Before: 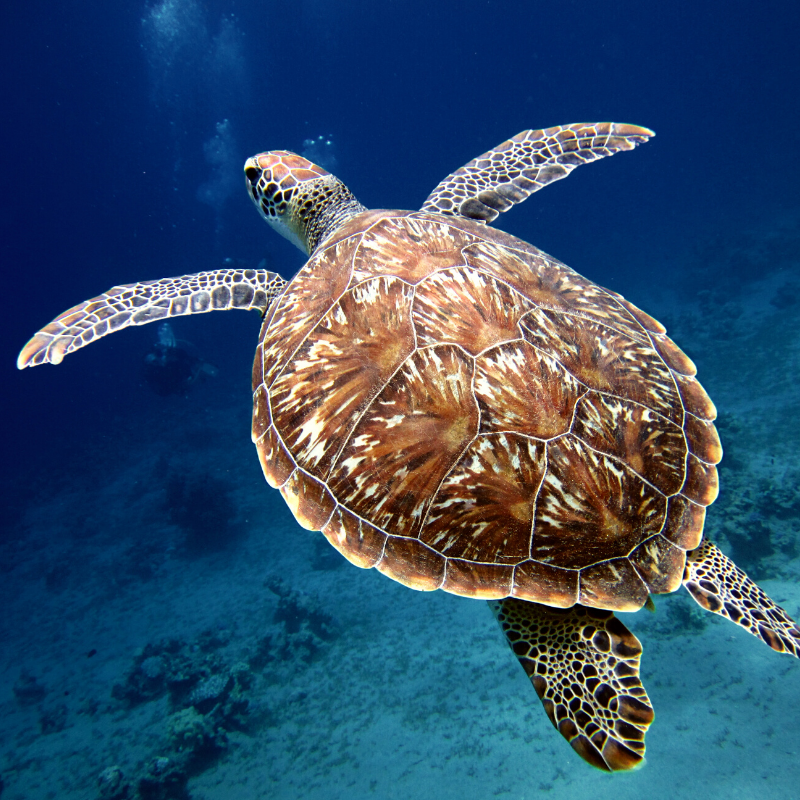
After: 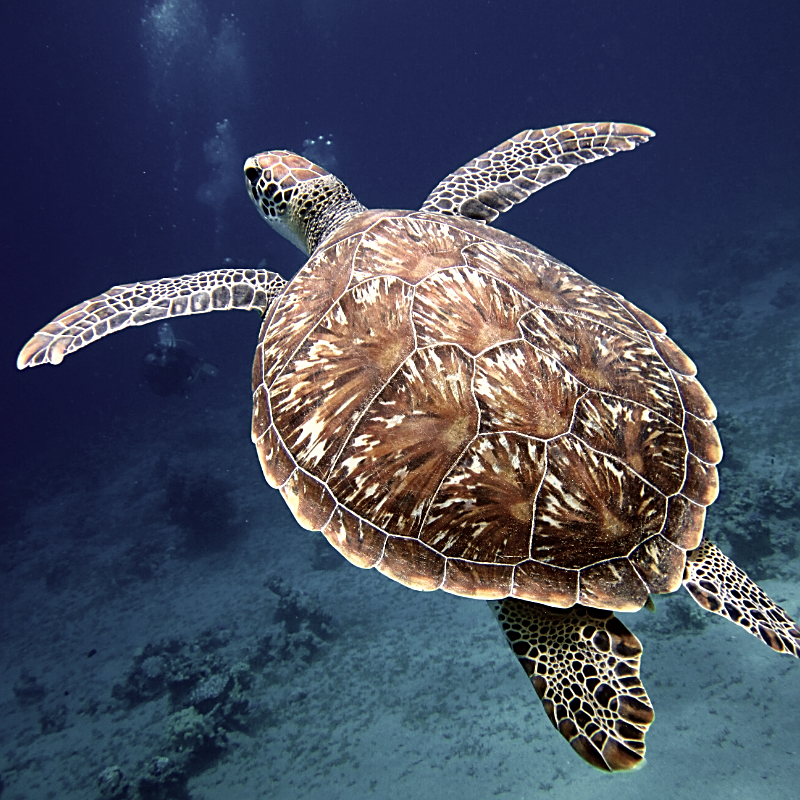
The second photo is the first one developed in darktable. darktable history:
sharpen: on, module defaults
color correction: highlights a* 5.49, highlights b* 5.2, saturation 0.675
